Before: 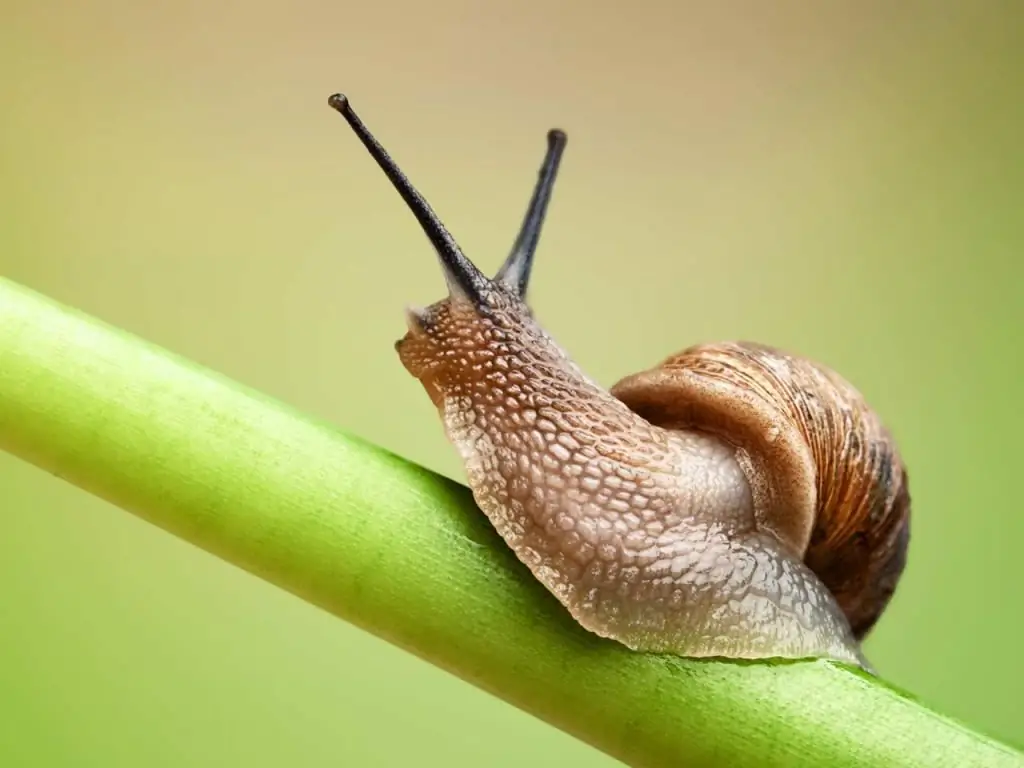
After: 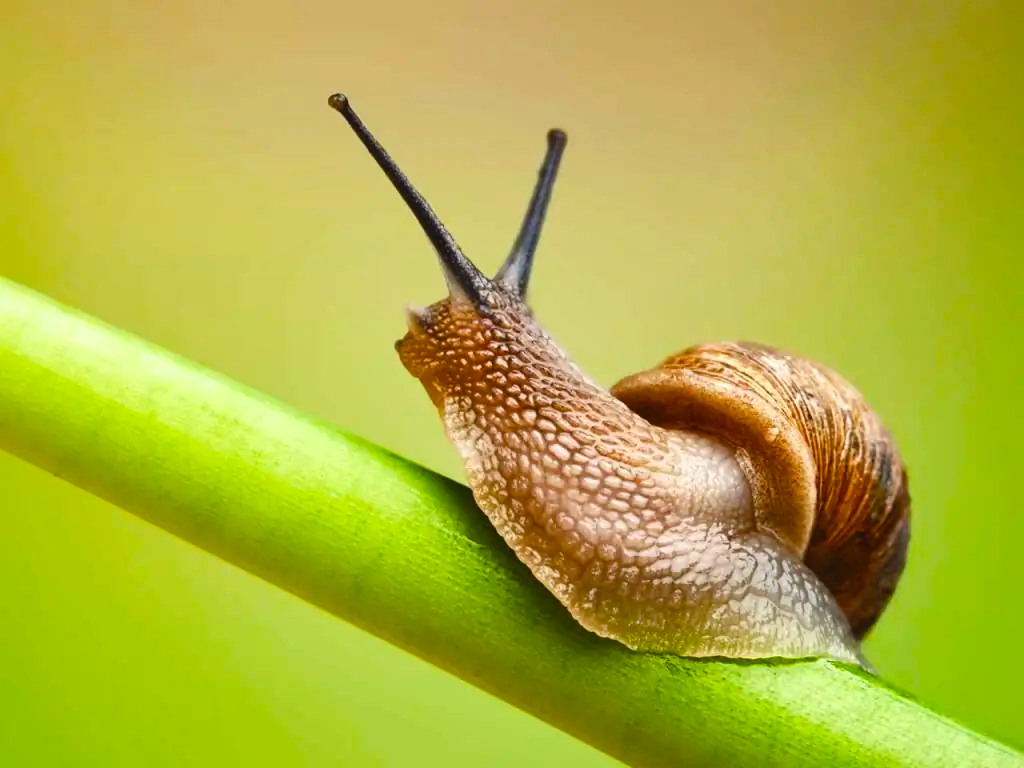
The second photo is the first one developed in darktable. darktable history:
color balance rgb: global offset › luminance 0.711%, perceptual saturation grading › global saturation 37.16%, perceptual saturation grading › shadows 34.668%, global vibrance 20%
local contrast: mode bilateral grid, contrast 20, coarseness 51, detail 120%, midtone range 0.2
